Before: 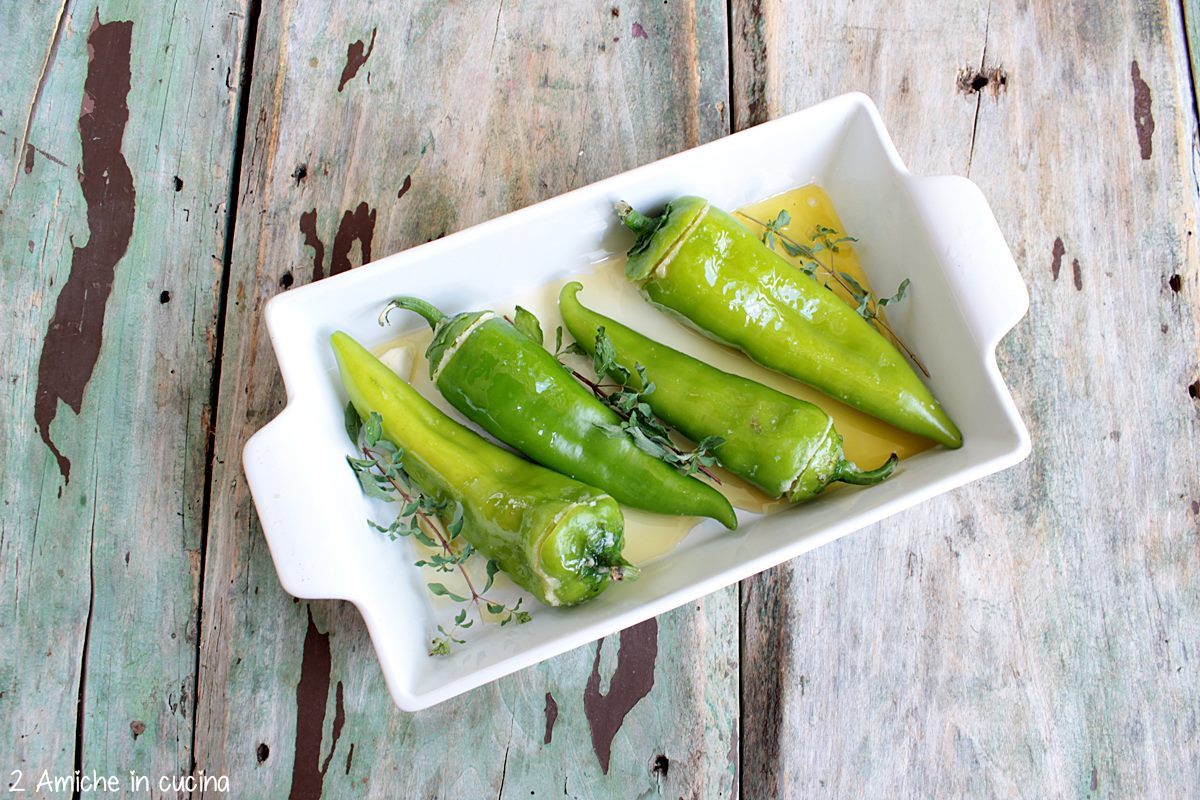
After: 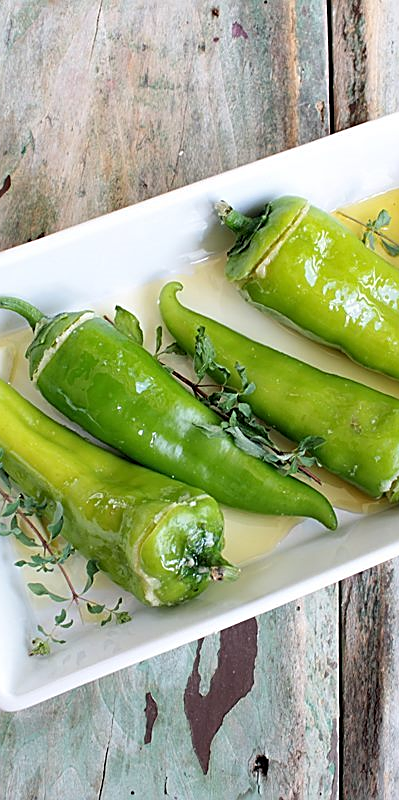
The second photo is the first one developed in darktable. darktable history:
crop: left 33.36%, right 33.36%
sharpen: on, module defaults
exposure: compensate highlight preservation false
